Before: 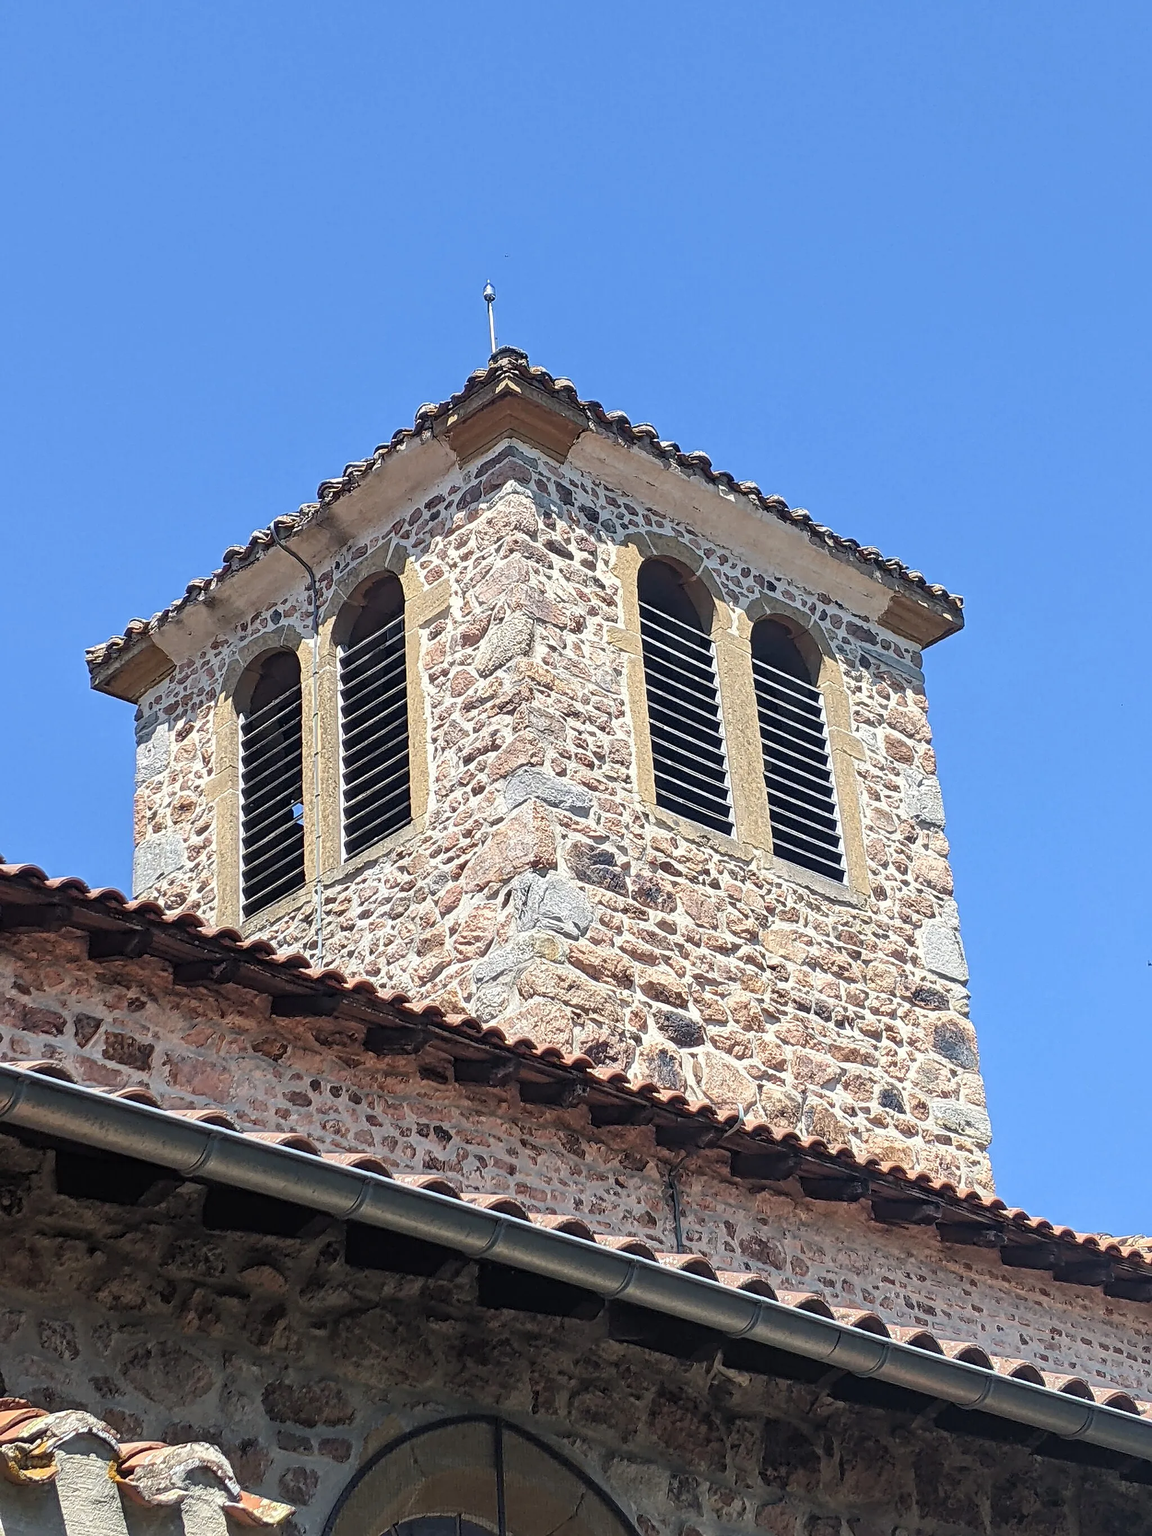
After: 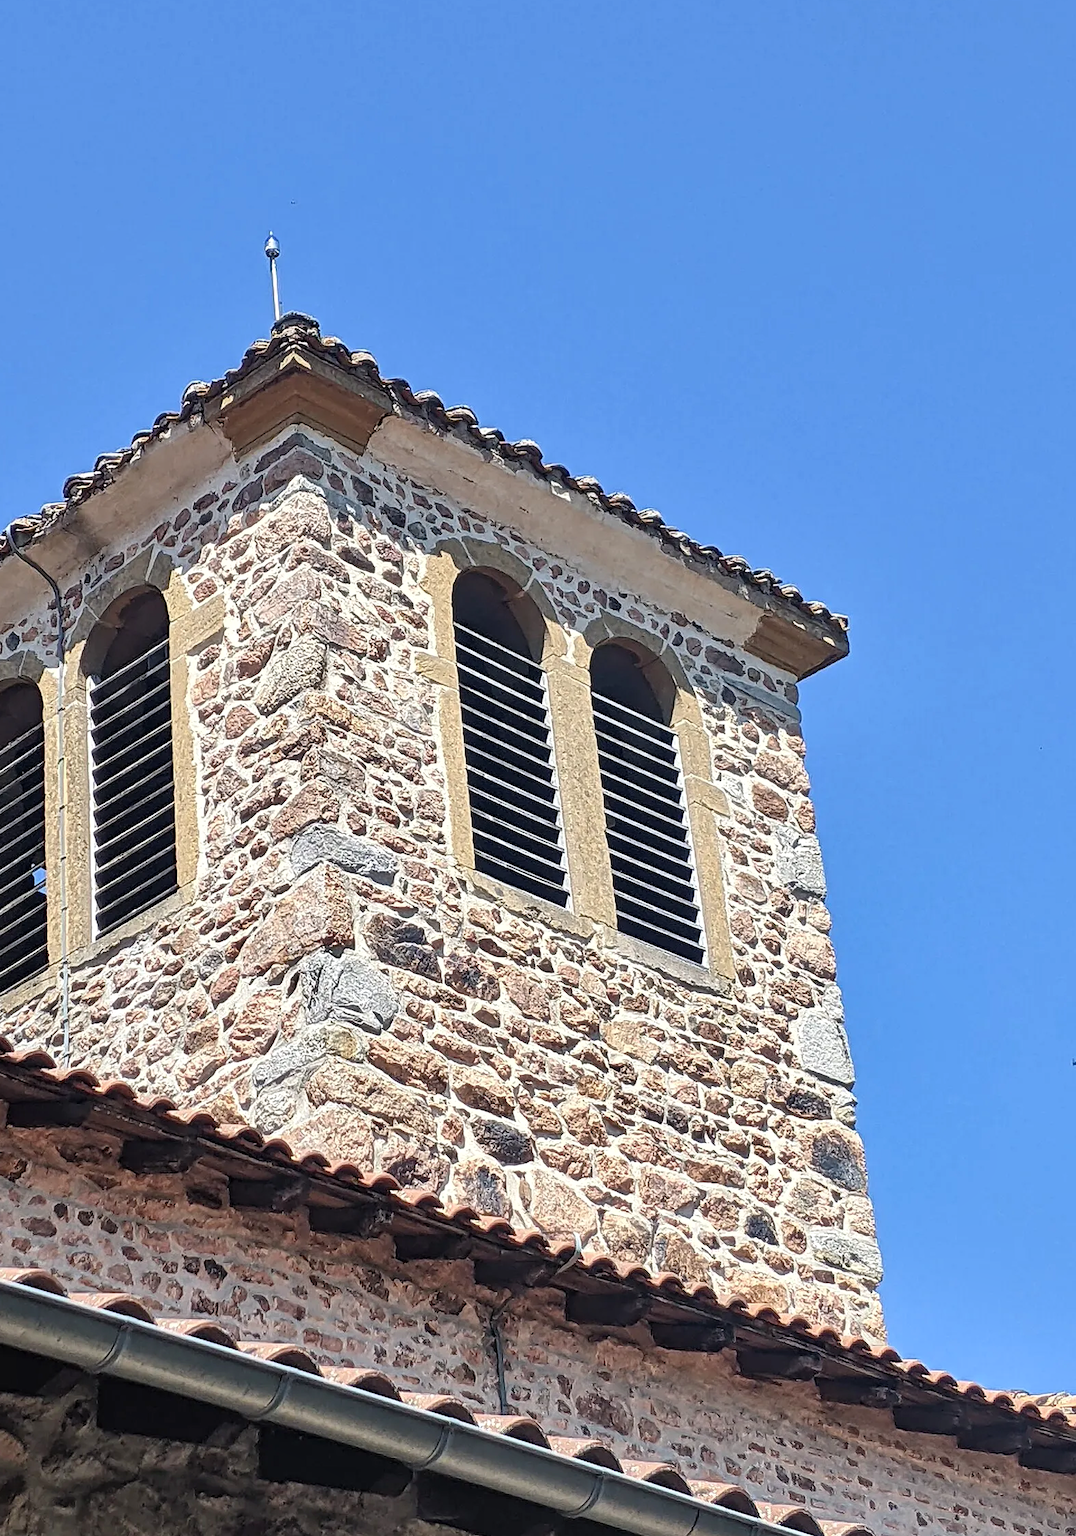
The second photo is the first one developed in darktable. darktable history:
levels: levels [0, 0.492, 0.984]
crop: left 23.095%, top 5.827%, bottom 11.854%
shadows and highlights: soften with gaussian
